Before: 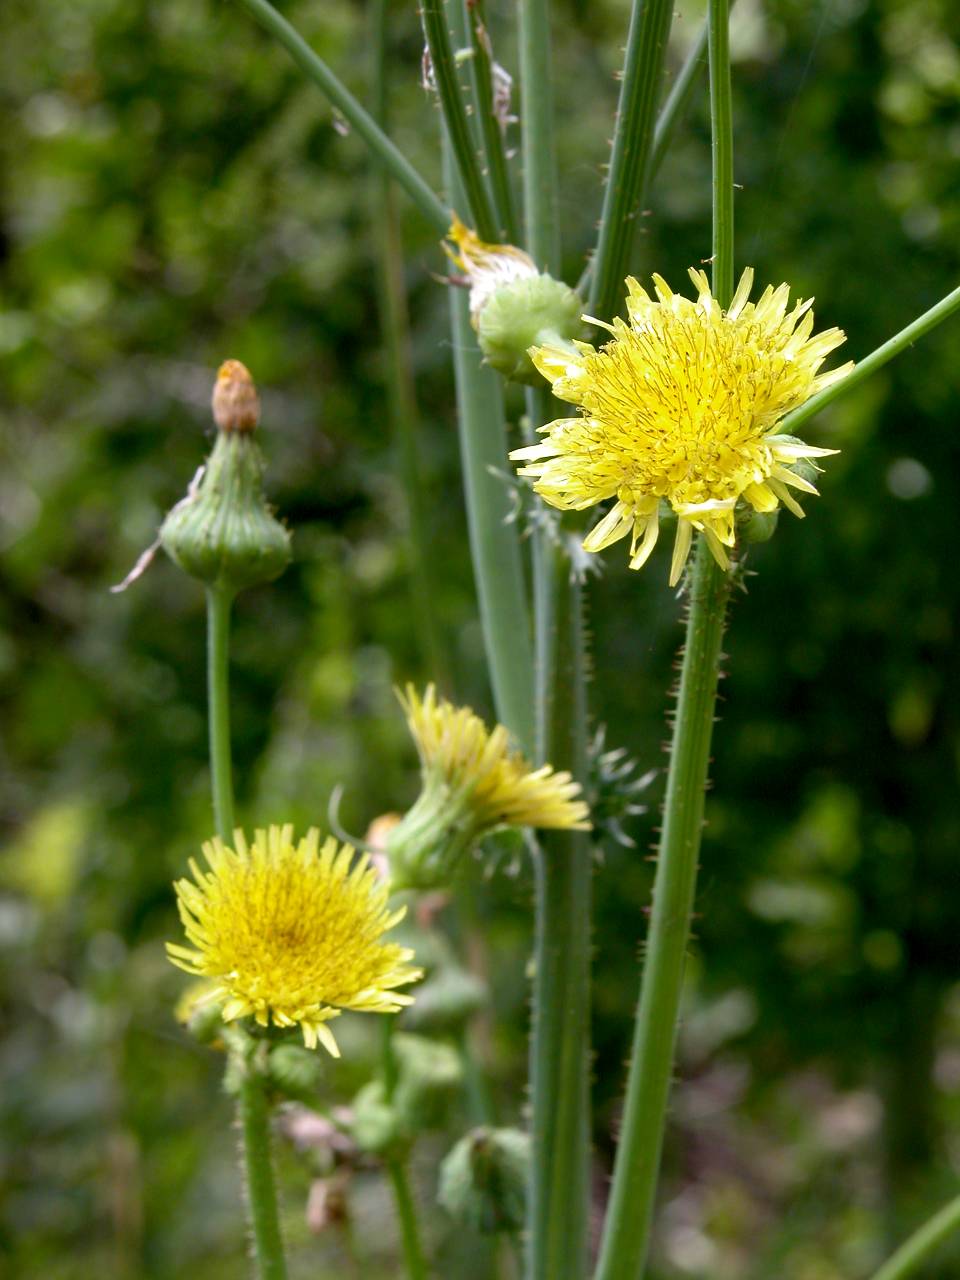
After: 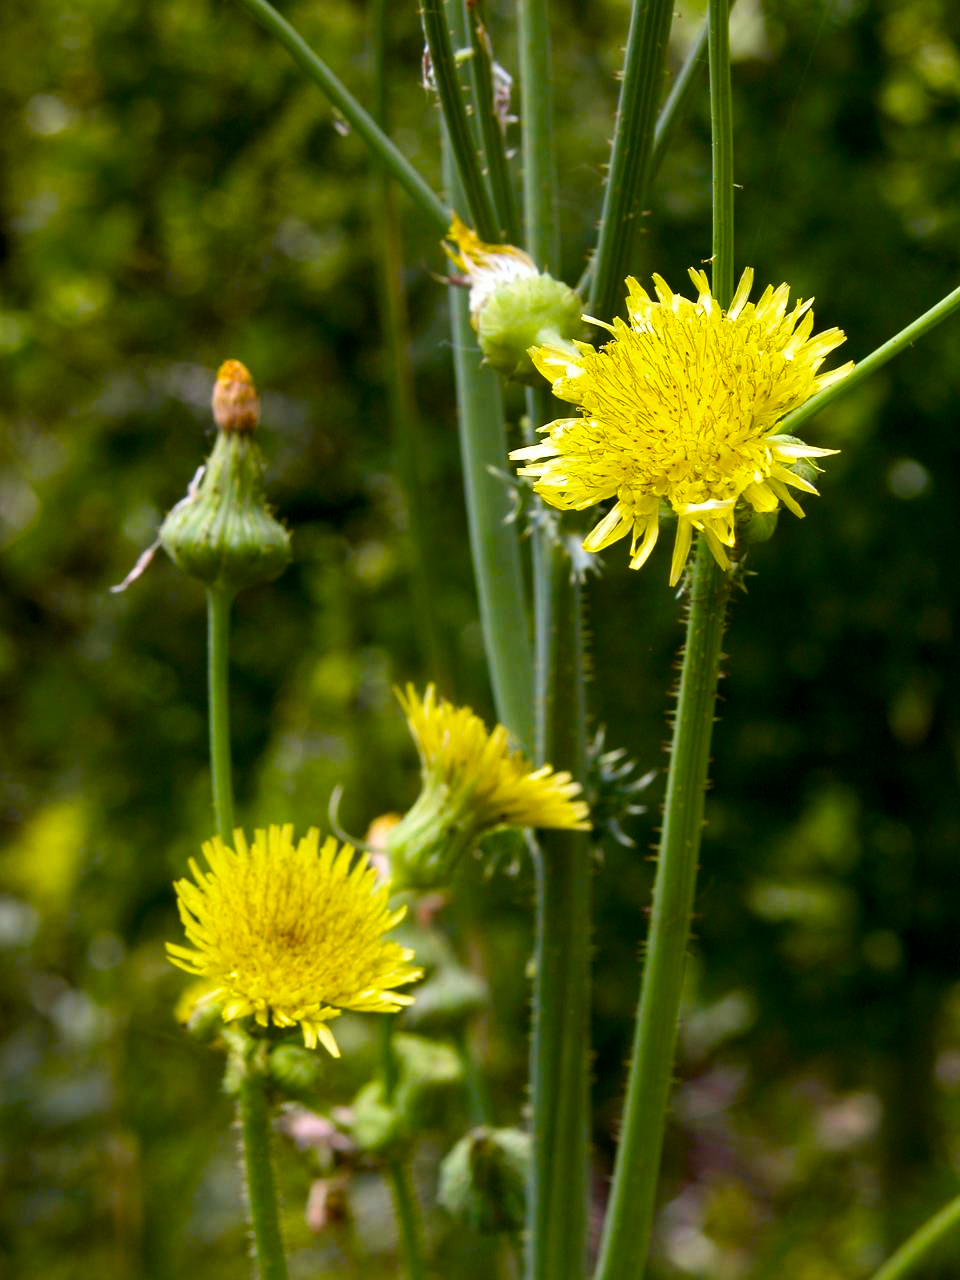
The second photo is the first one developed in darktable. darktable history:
white balance: emerald 1
color balance rgb: perceptual saturation grading › global saturation 30%, global vibrance 30%
tone curve: curves: ch0 [(0, 0) (0.227, 0.17) (0.766, 0.774) (1, 1)]; ch1 [(0, 0) (0.114, 0.127) (0.437, 0.452) (0.498, 0.495) (0.579, 0.576) (1, 1)]; ch2 [(0, 0) (0.233, 0.259) (0.493, 0.492) (0.568, 0.579) (1, 1)], color space Lab, independent channels, preserve colors none
